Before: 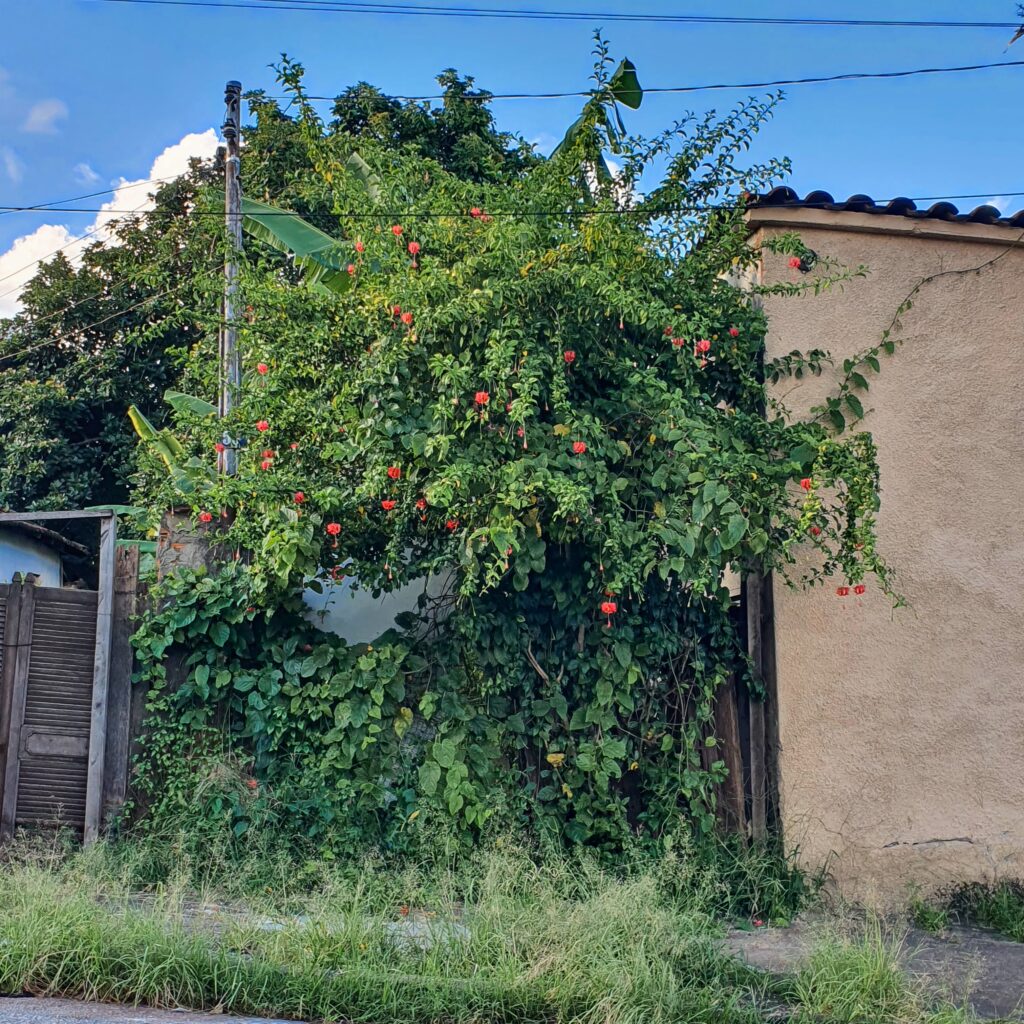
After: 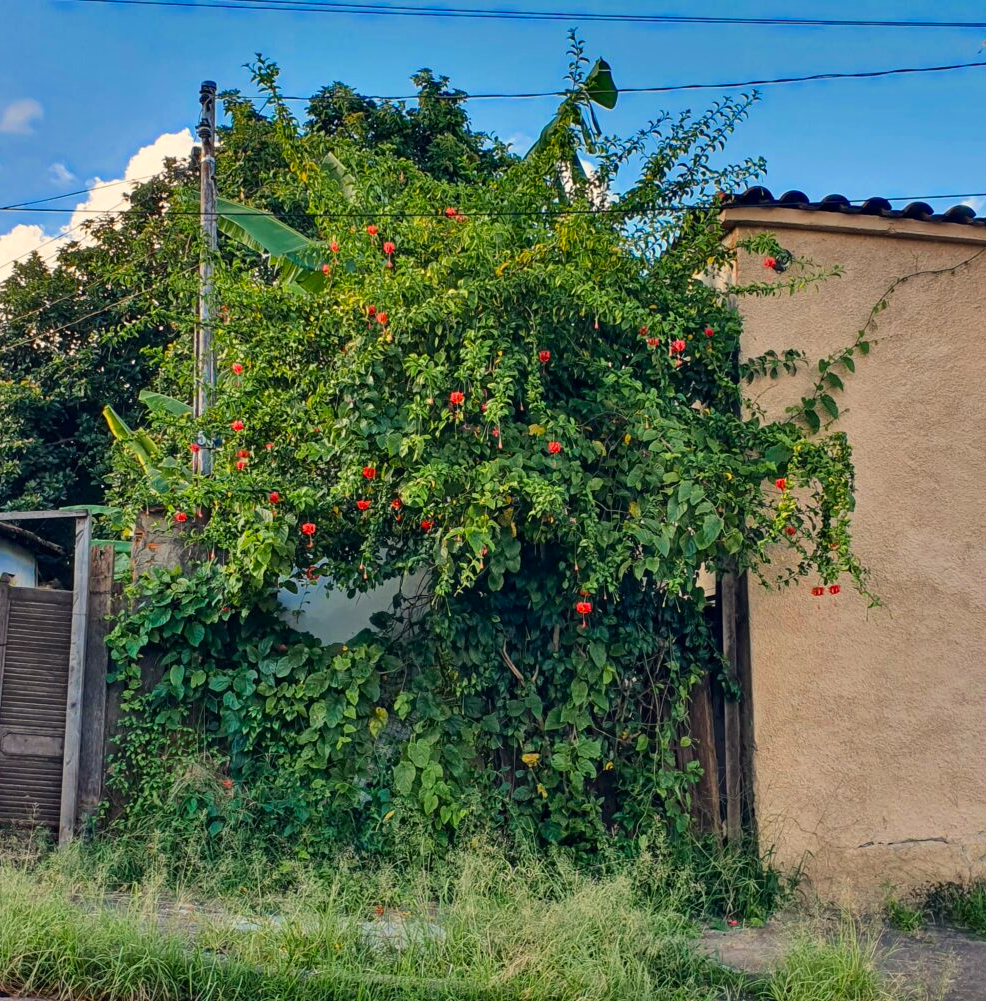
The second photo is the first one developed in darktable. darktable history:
white balance: red 1.045, blue 0.932
color balance rgb: linear chroma grading › shadows -8%, linear chroma grading › global chroma 10%, perceptual saturation grading › global saturation 2%, perceptual saturation grading › highlights -2%, perceptual saturation grading › mid-tones 4%, perceptual saturation grading › shadows 8%, perceptual brilliance grading › global brilliance 2%, perceptual brilliance grading › highlights -4%, global vibrance 16%, saturation formula JzAzBz (2021)
crop and rotate: left 2.536%, right 1.107%, bottom 2.246%
